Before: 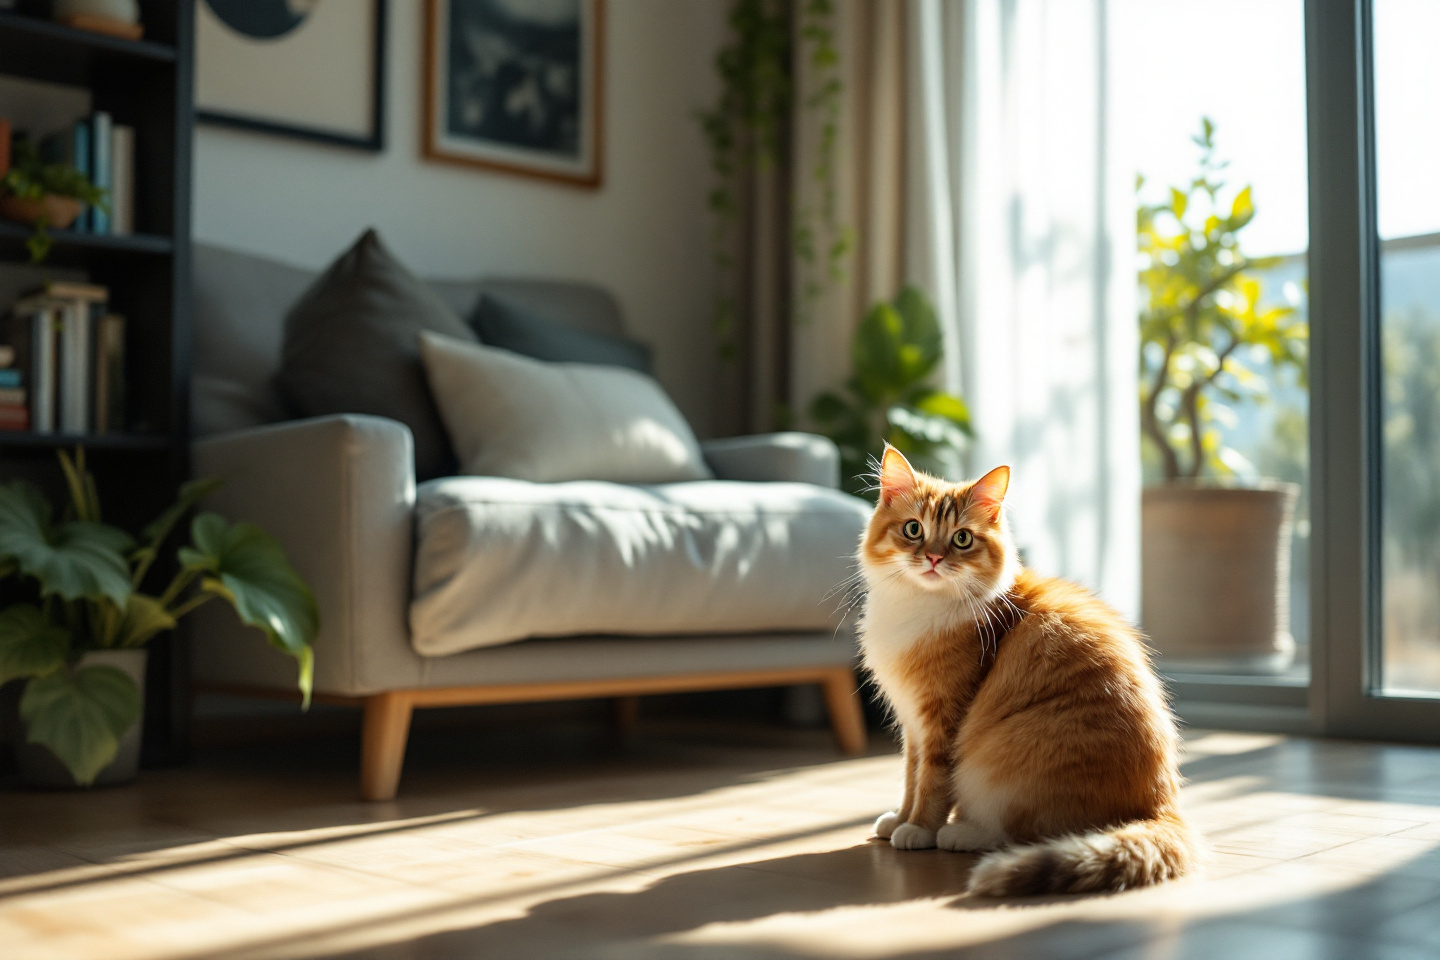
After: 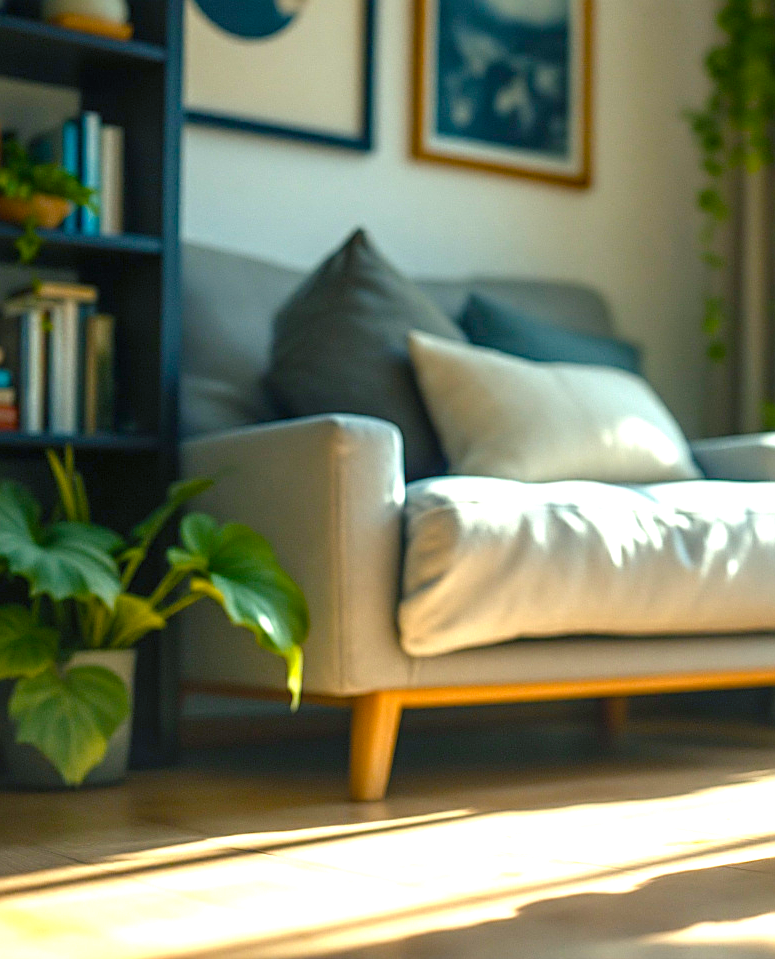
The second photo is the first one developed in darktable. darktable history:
sharpen: amount 0.499
color balance rgb: shadows lift › chroma 7.442%, shadows lift › hue 246.5°, perceptual saturation grading › global saturation 20%, perceptual saturation grading › highlights -25.657%, perceptual saturation grading › shadows 26.183%, global vibrance 50.245%
local contrast: detail 110%
crop: left 0.788%, right 45.327%, bottom 0.079%
exposure: exposure 1.21 EV, compensate exposure bias true, compensate highlight preservation false
